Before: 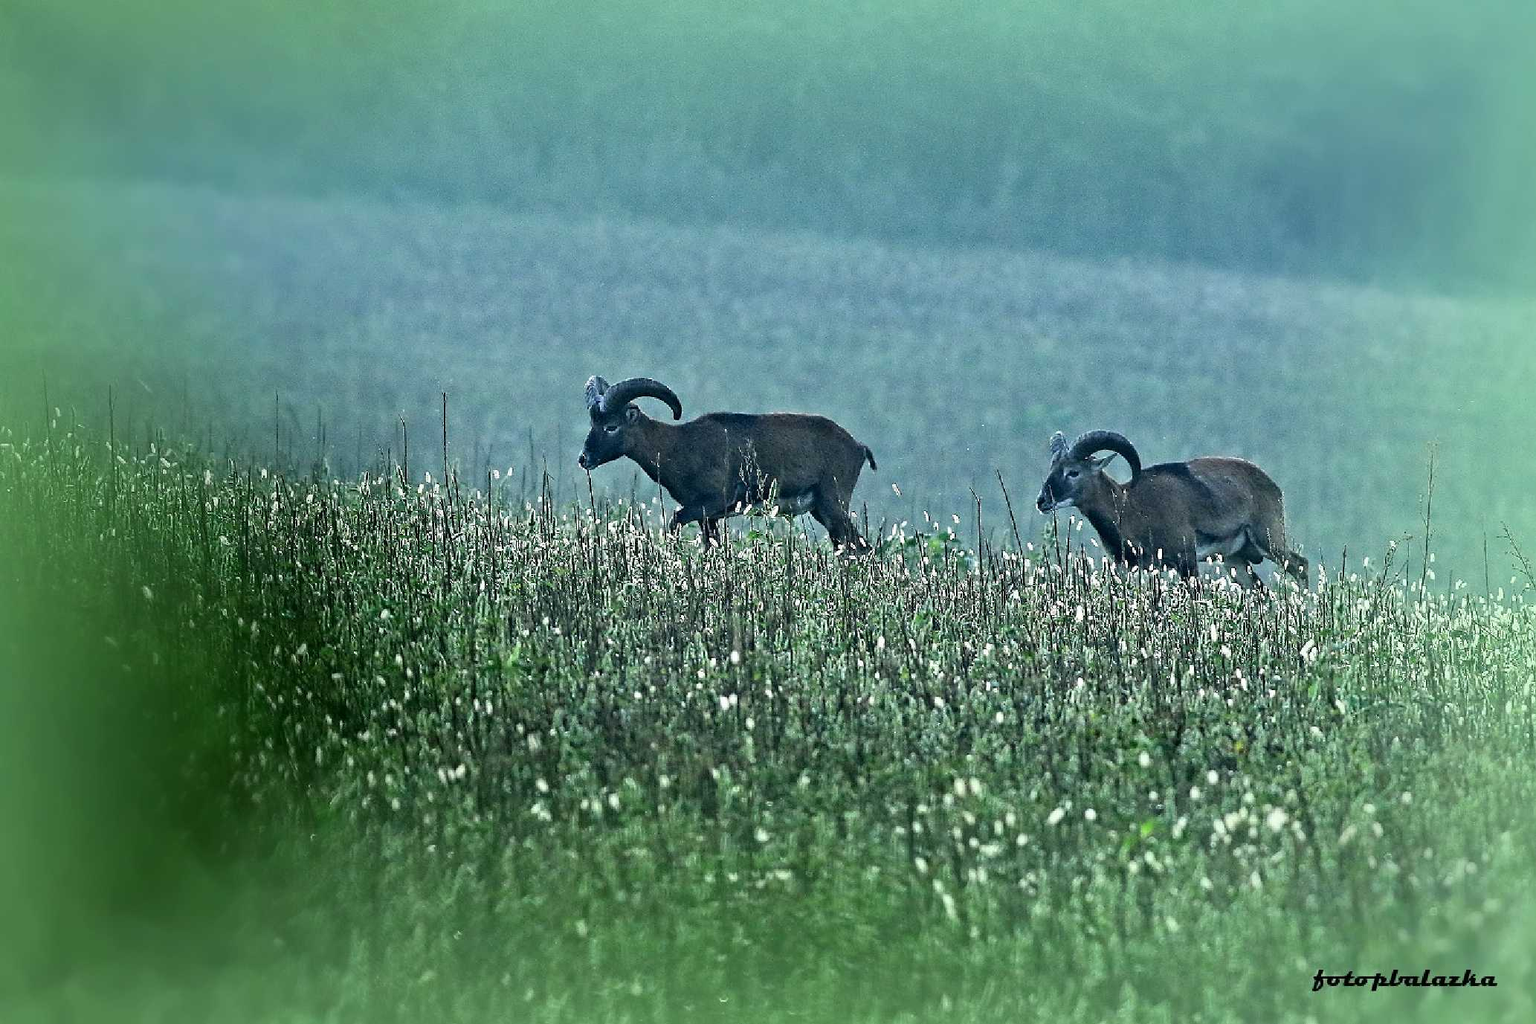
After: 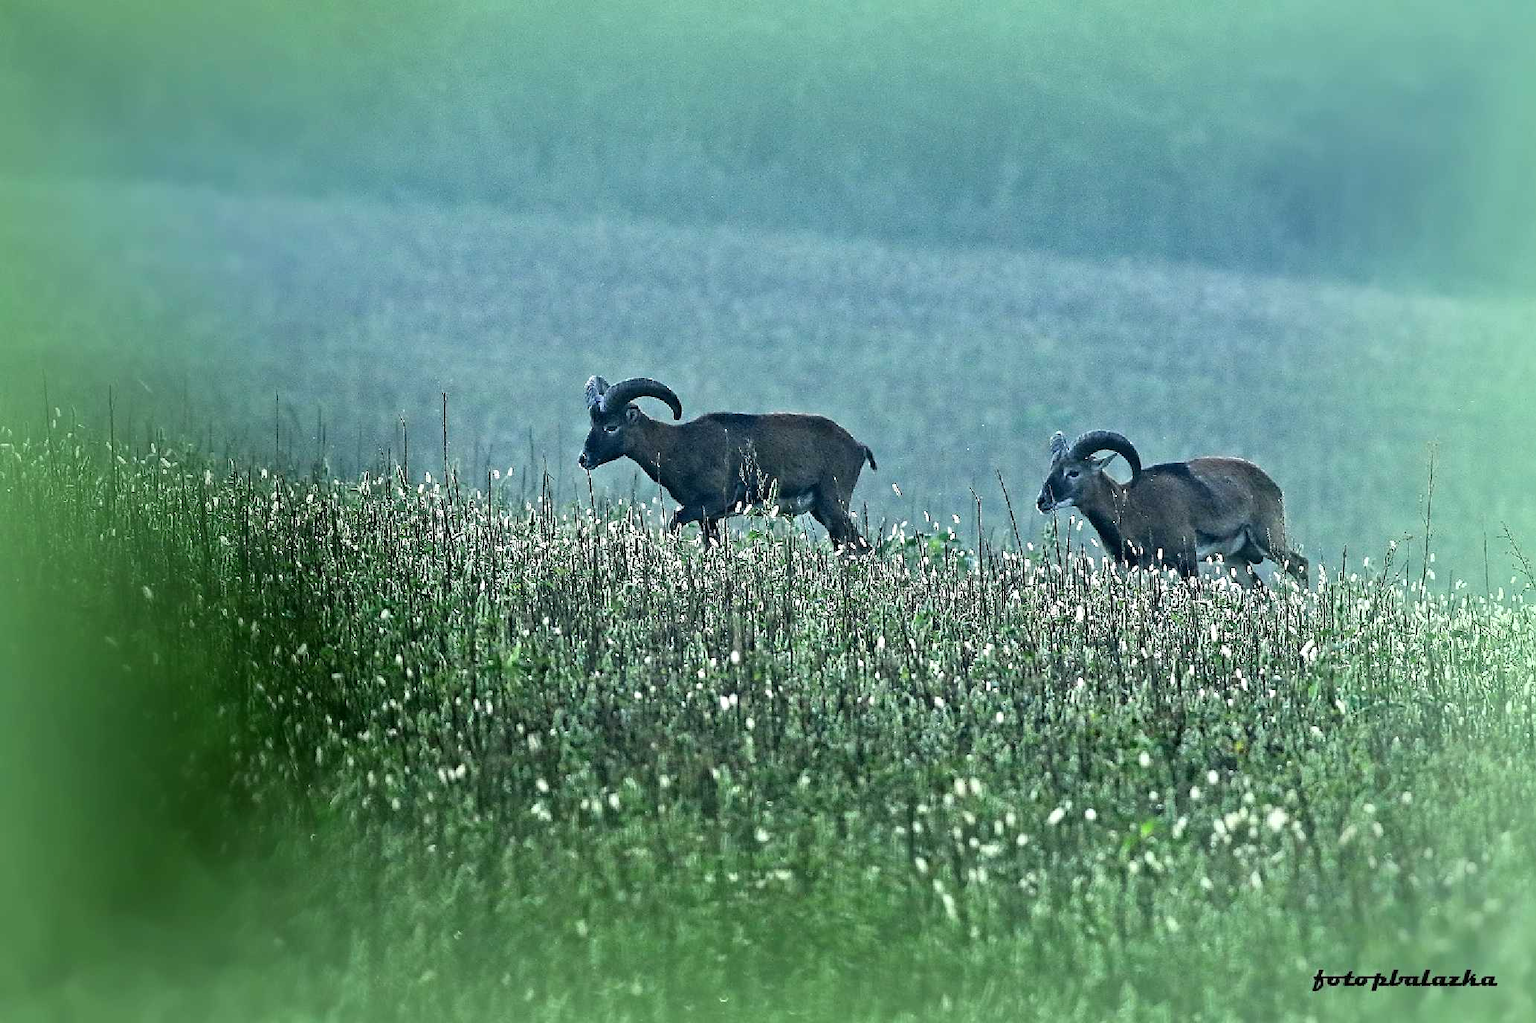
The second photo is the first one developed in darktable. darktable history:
exposure: exposure 0.17 EV, compensate highlight preservation false
